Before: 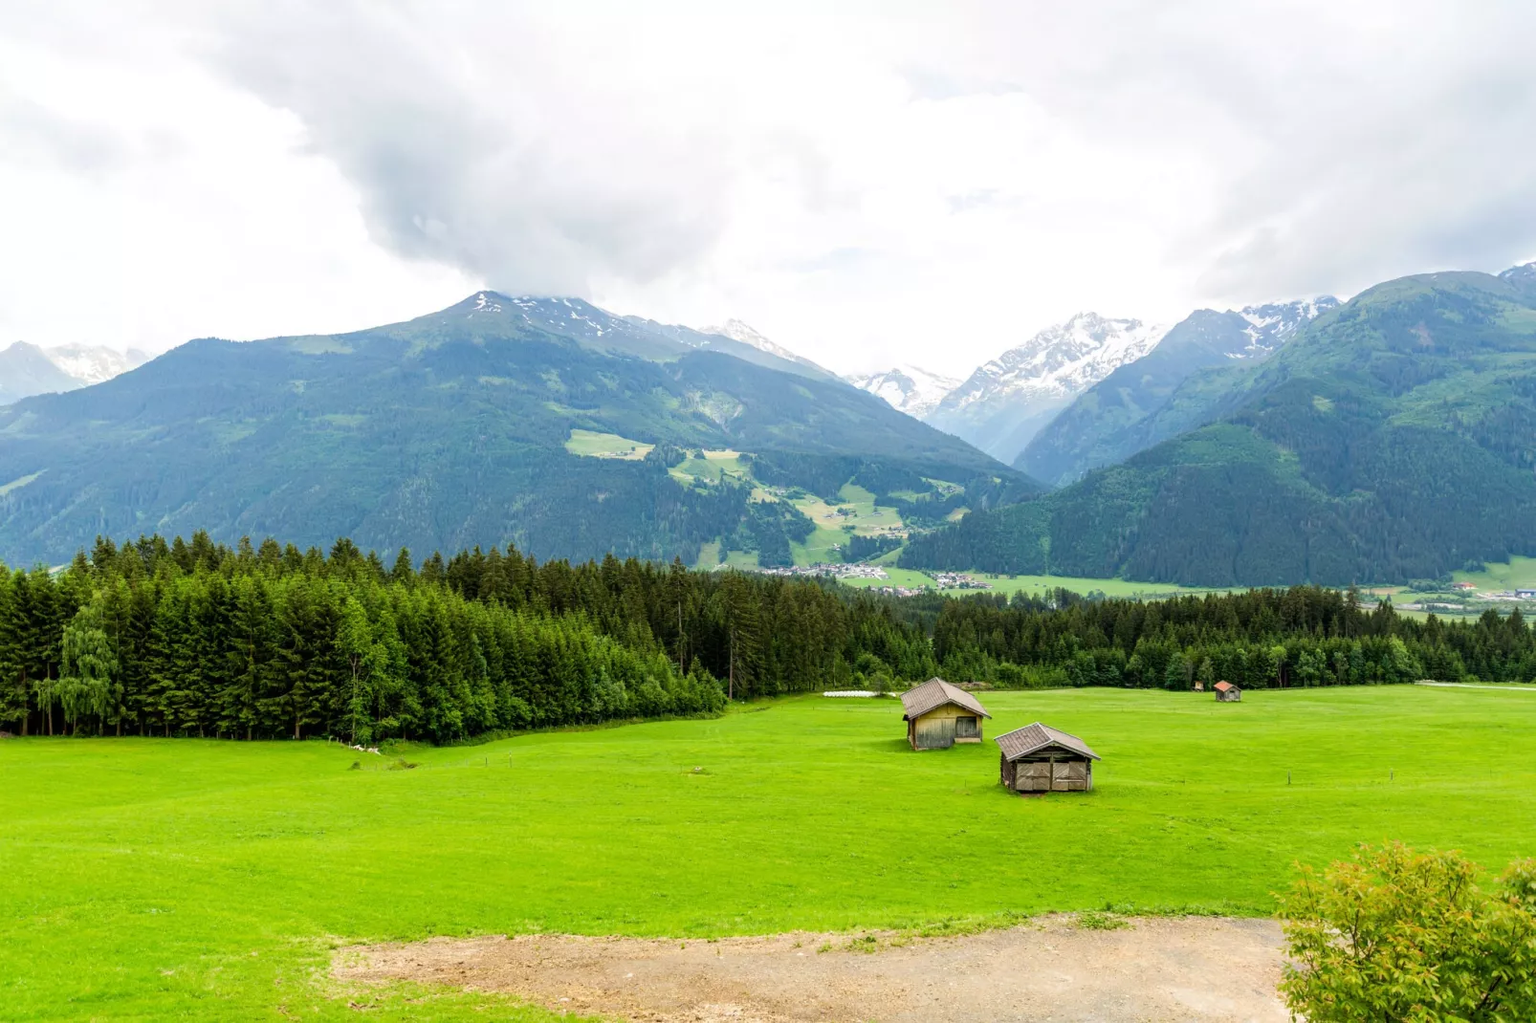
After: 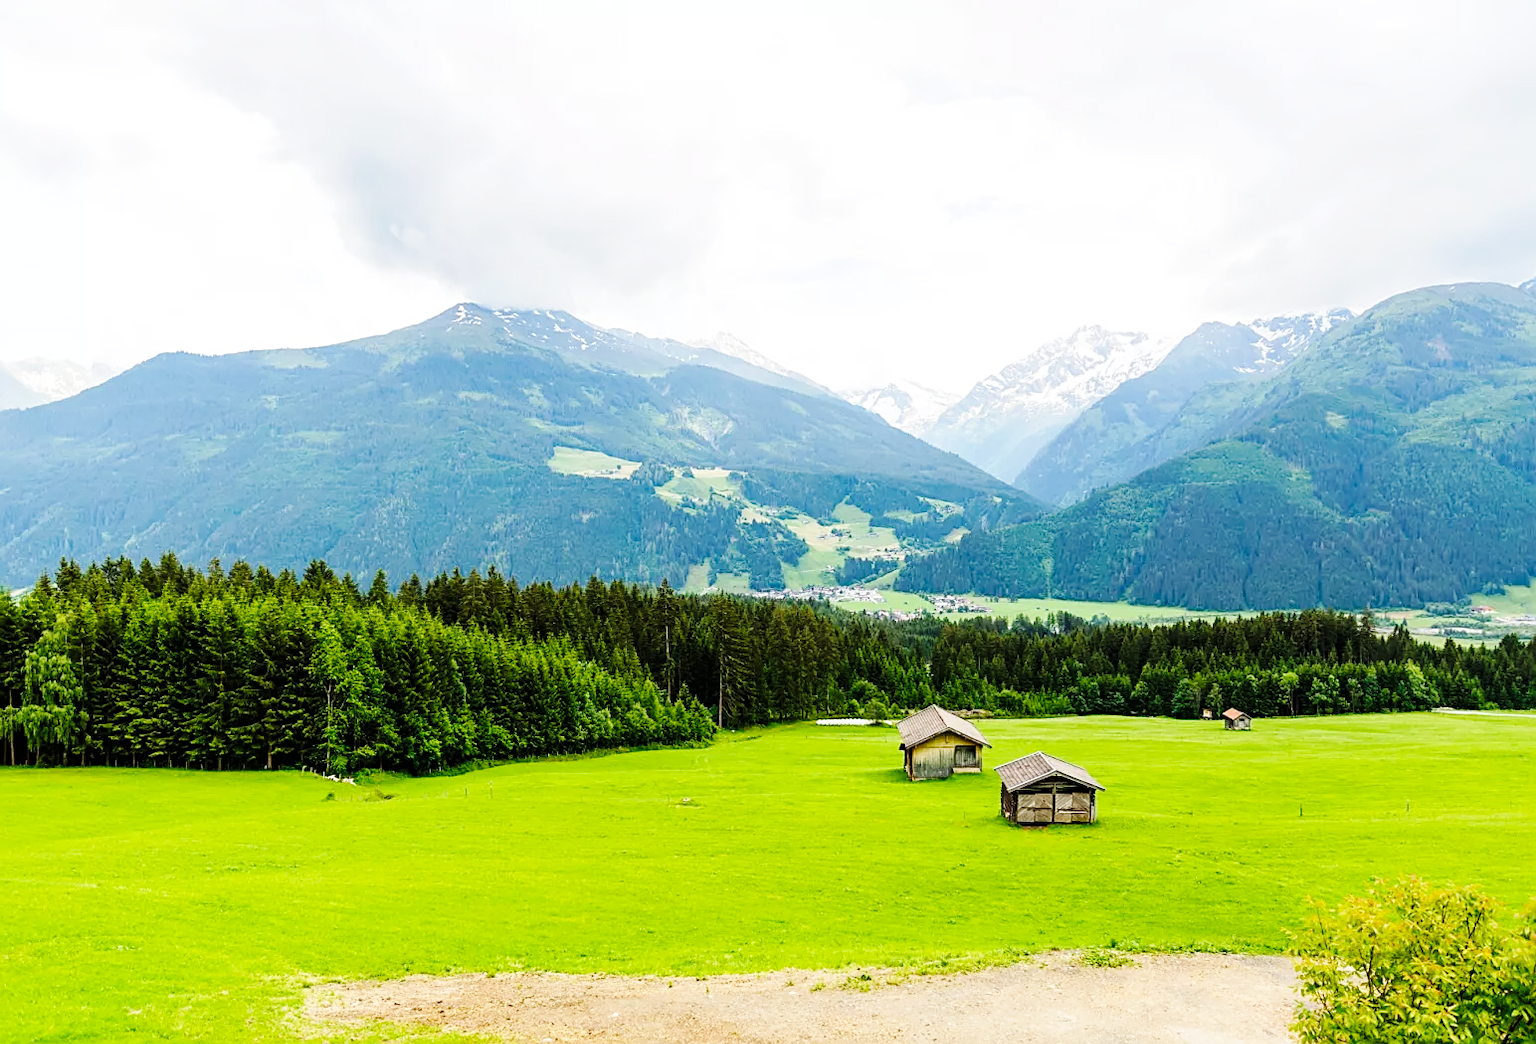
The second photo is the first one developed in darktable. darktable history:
sharpen: on, module defaults
base curve: curves: ch0 [(0, 0) (0.036, 0.025) (0.121, 0.166) (0.206, 0.329) (0.605, 0.79) (1, 1)], preserve colors none
crop and rotate: left 2.56%, right 1.244%, bottom 1.806%
